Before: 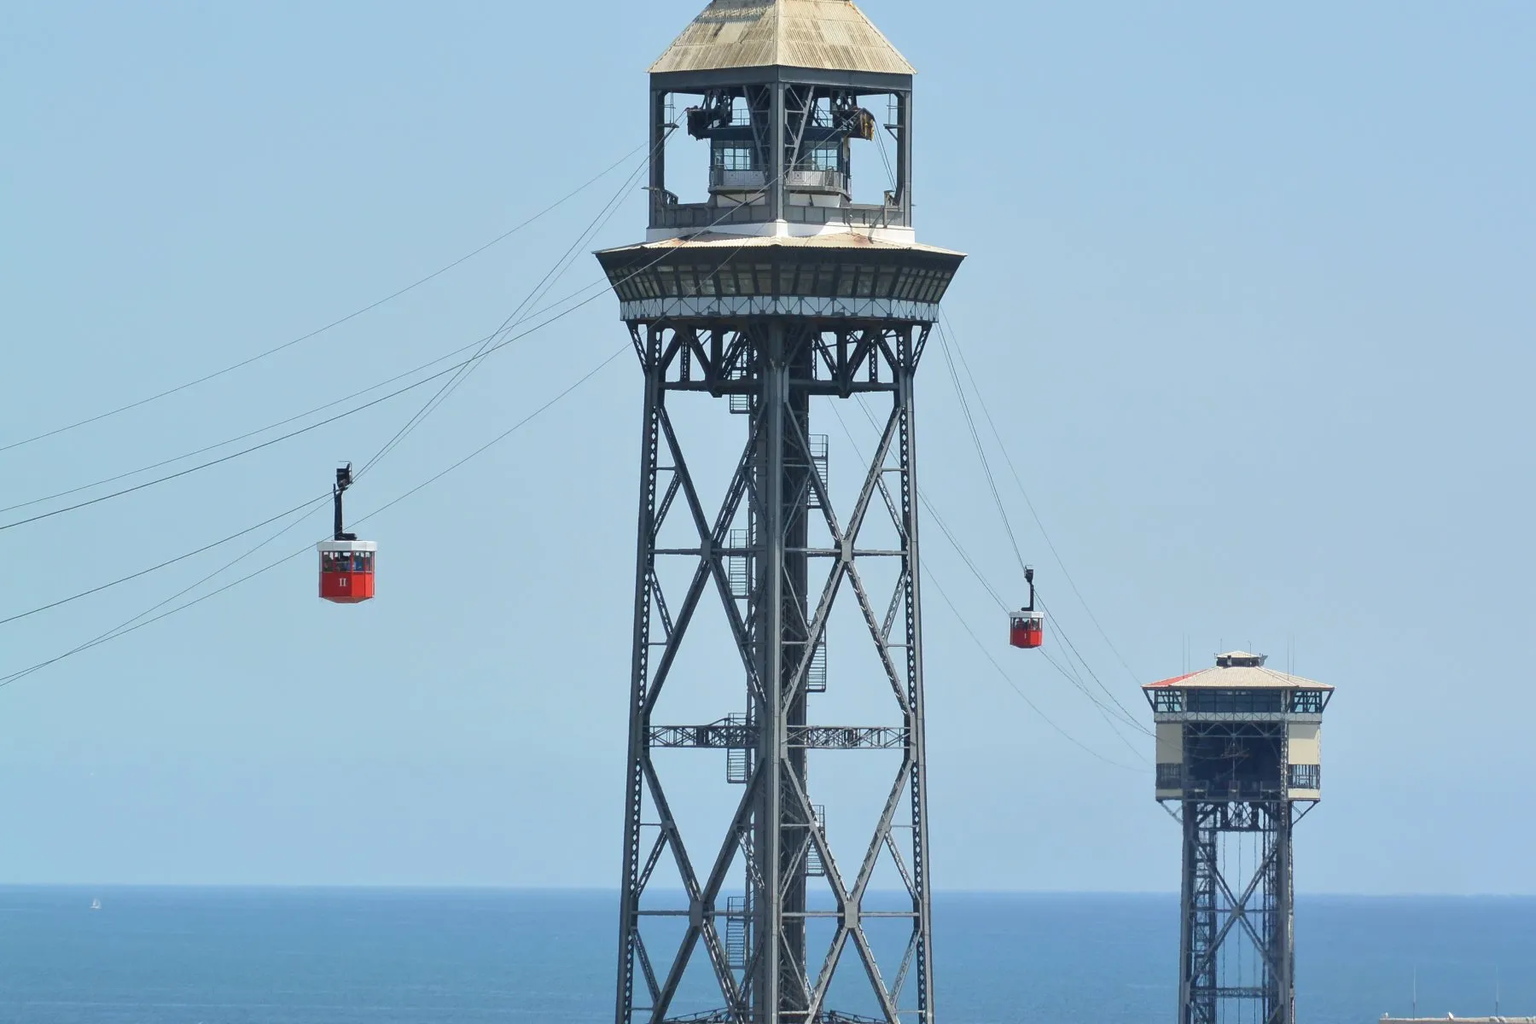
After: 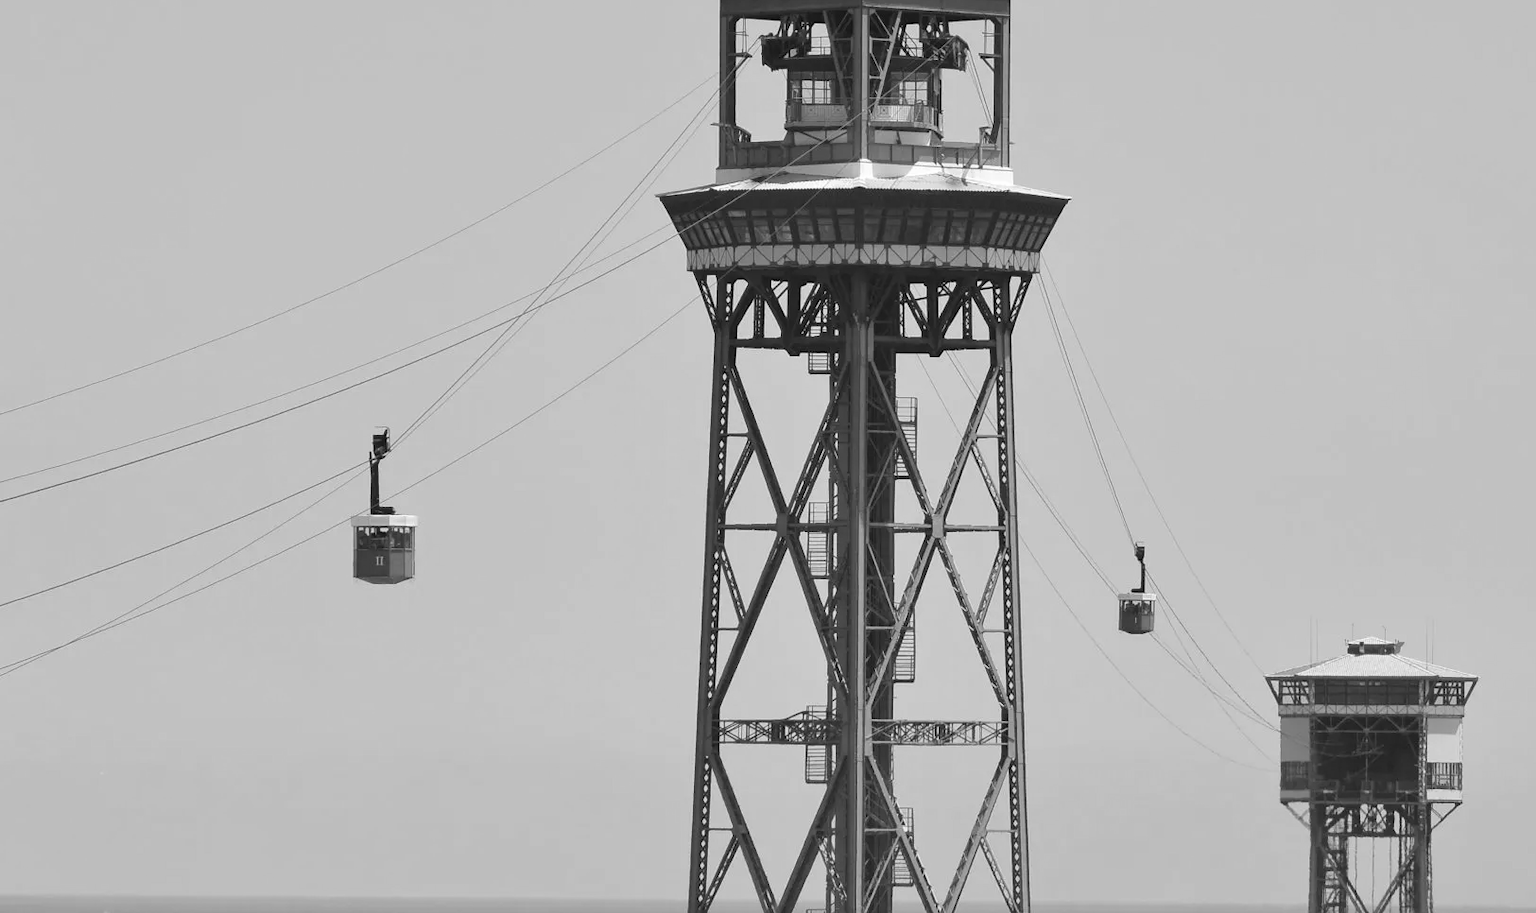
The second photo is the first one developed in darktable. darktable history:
crop: top 7.49%, right 9.717%, bottom 11.943%
exposure: compensate exposure bias true, compensate highlight preservation false
monochrome: on, module defaults
